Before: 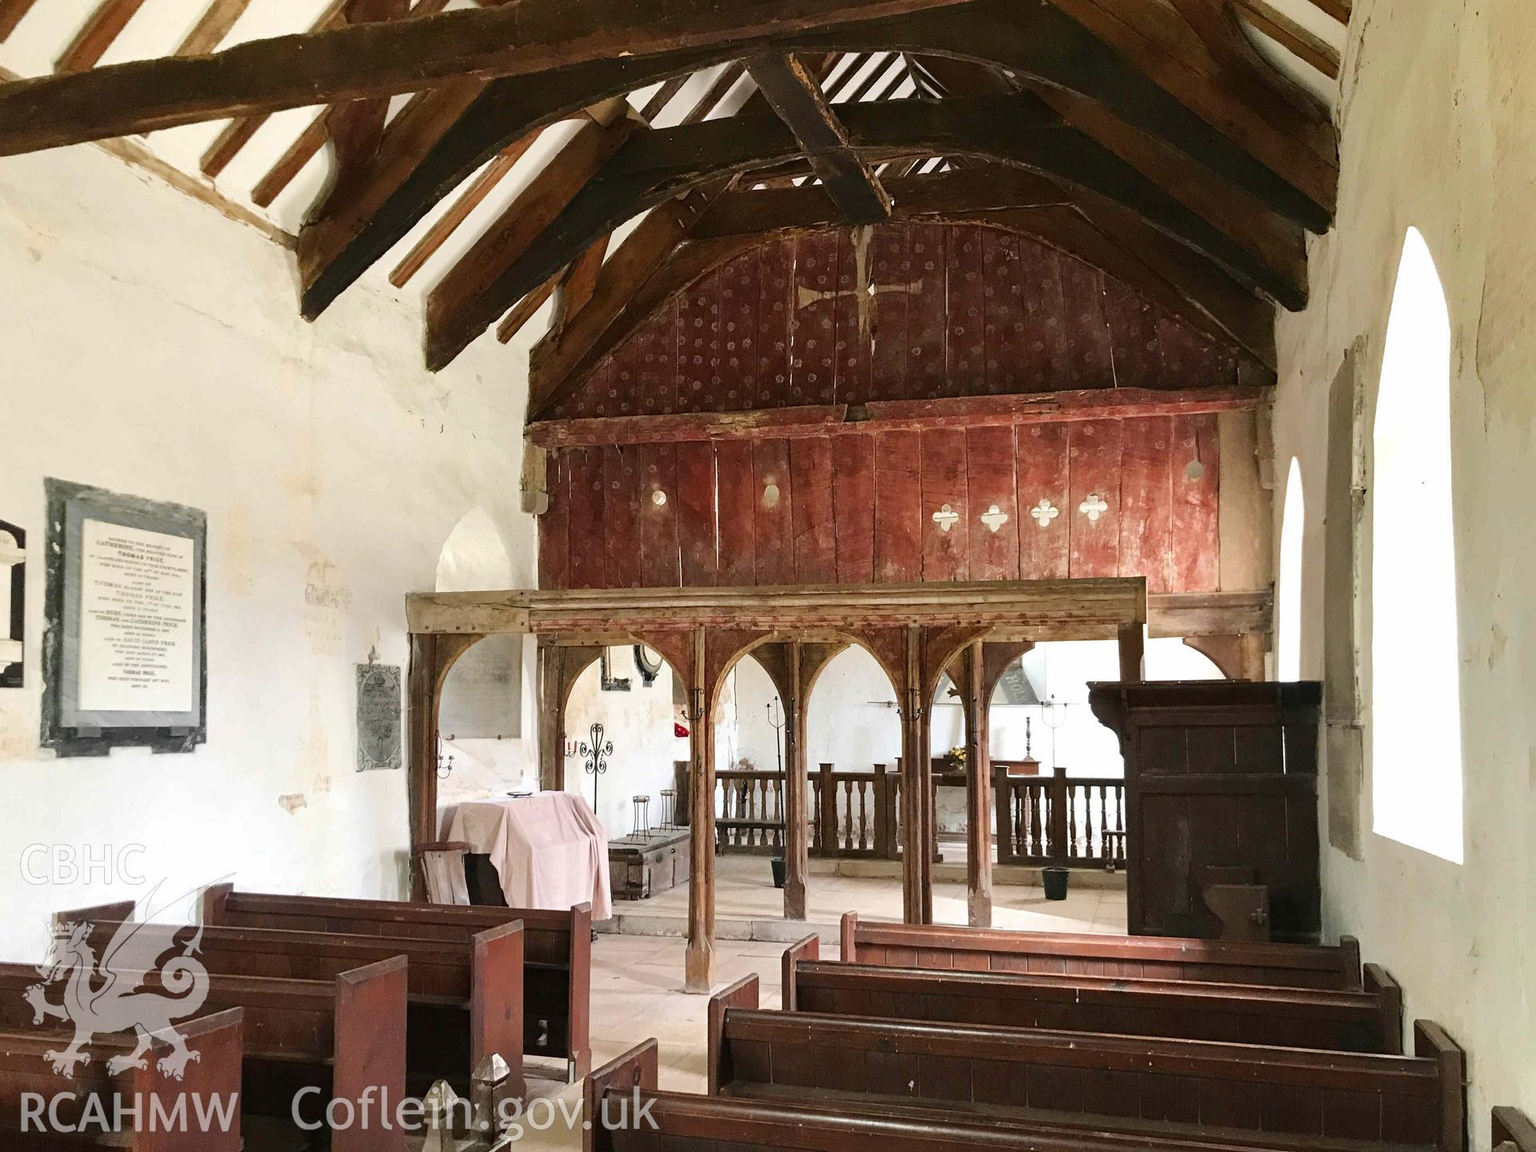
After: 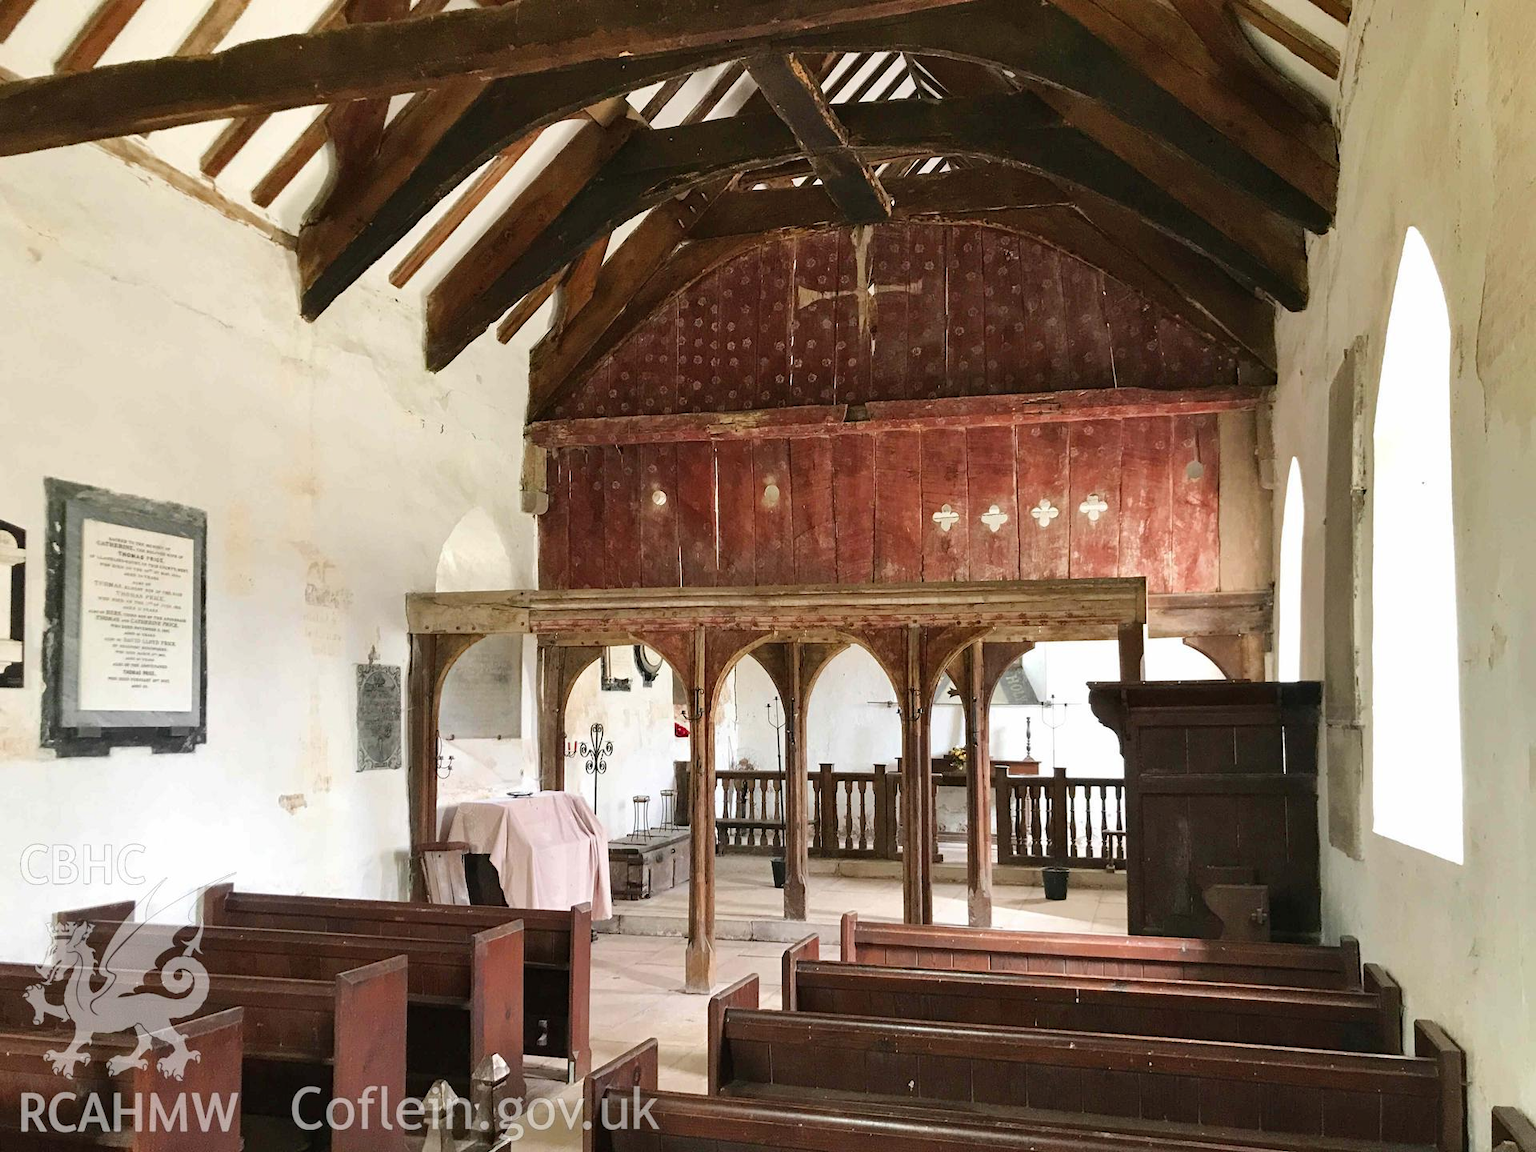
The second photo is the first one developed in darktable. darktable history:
shadows and highlights: shadows 36.3, highlights -28.17, highlights color adjustment 77.61%, soften with gaussian
